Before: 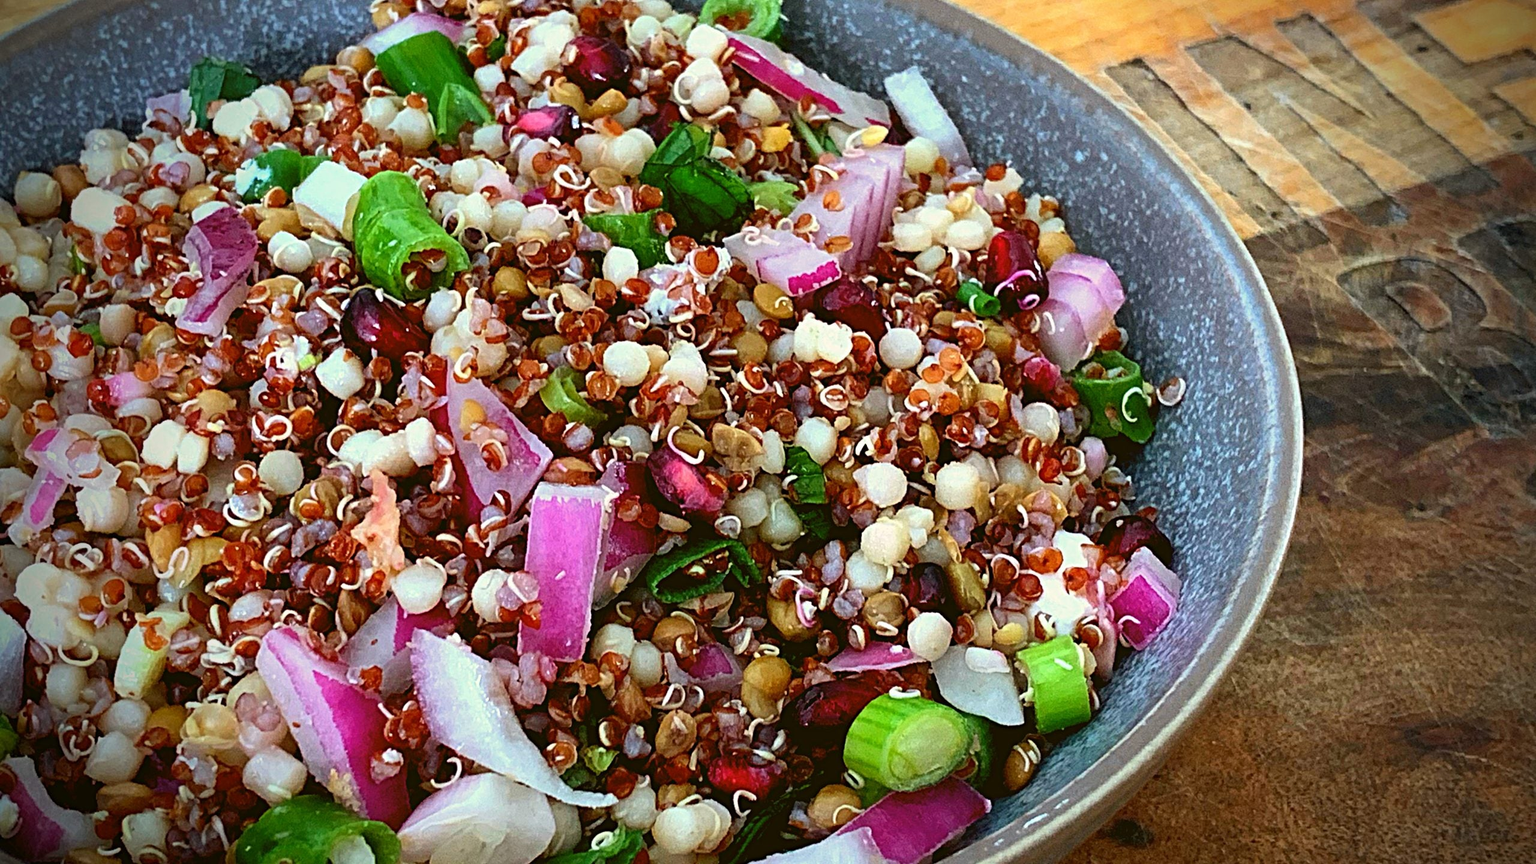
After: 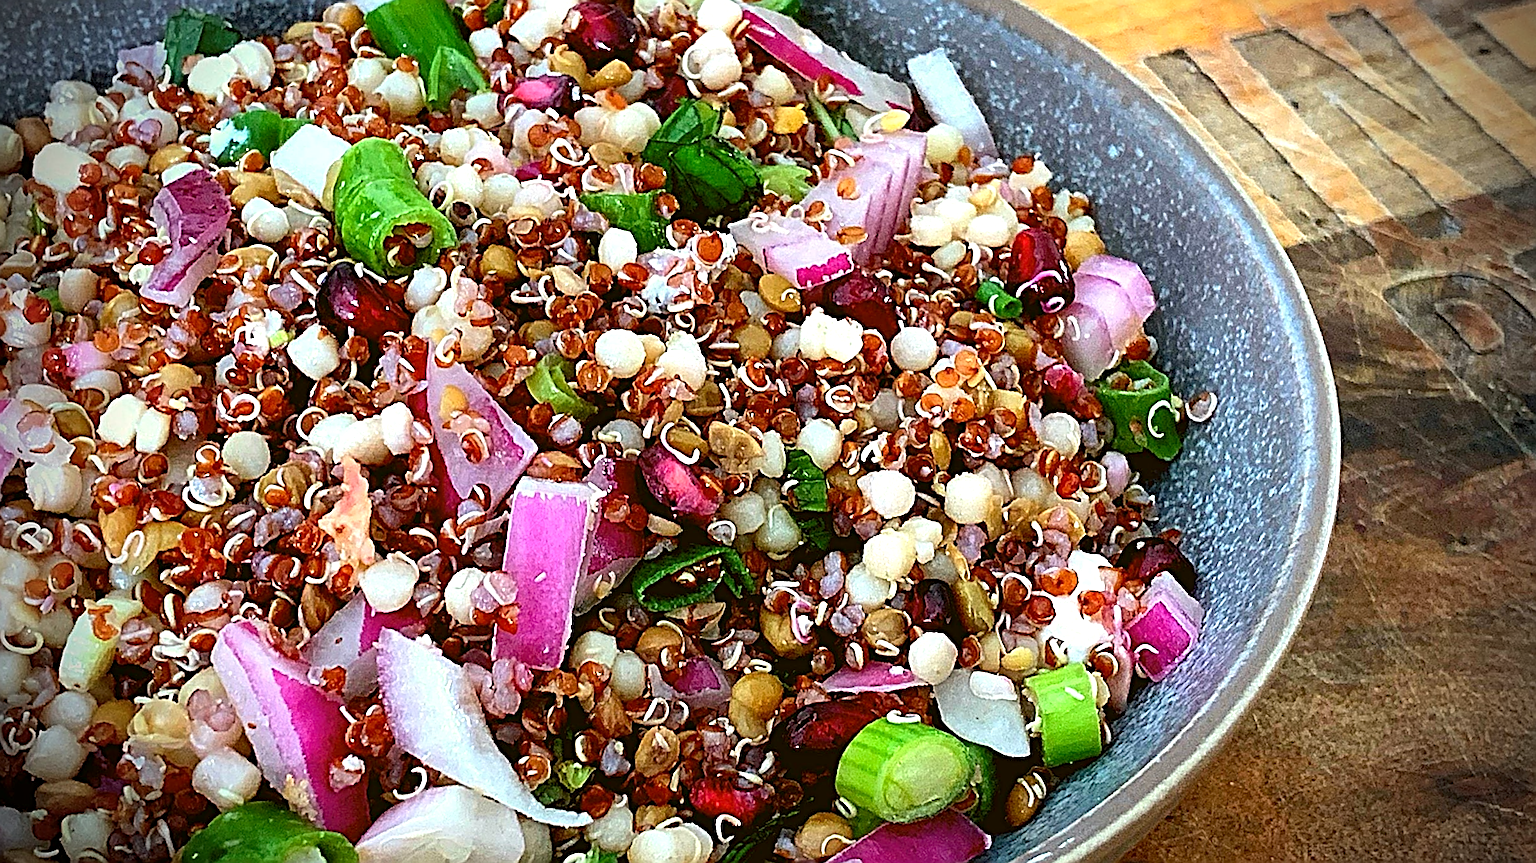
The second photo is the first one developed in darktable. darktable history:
sharpen: radius 1.683, amount 1.297
exposure: black level correction 0.003, exposure 0.382 EV, compensate highlight preservation false
crop and rotate: angle -2.27°
vignetting: fall-off start 89.16%, fall-off radius 44.27%, width/height ratio 1.161
